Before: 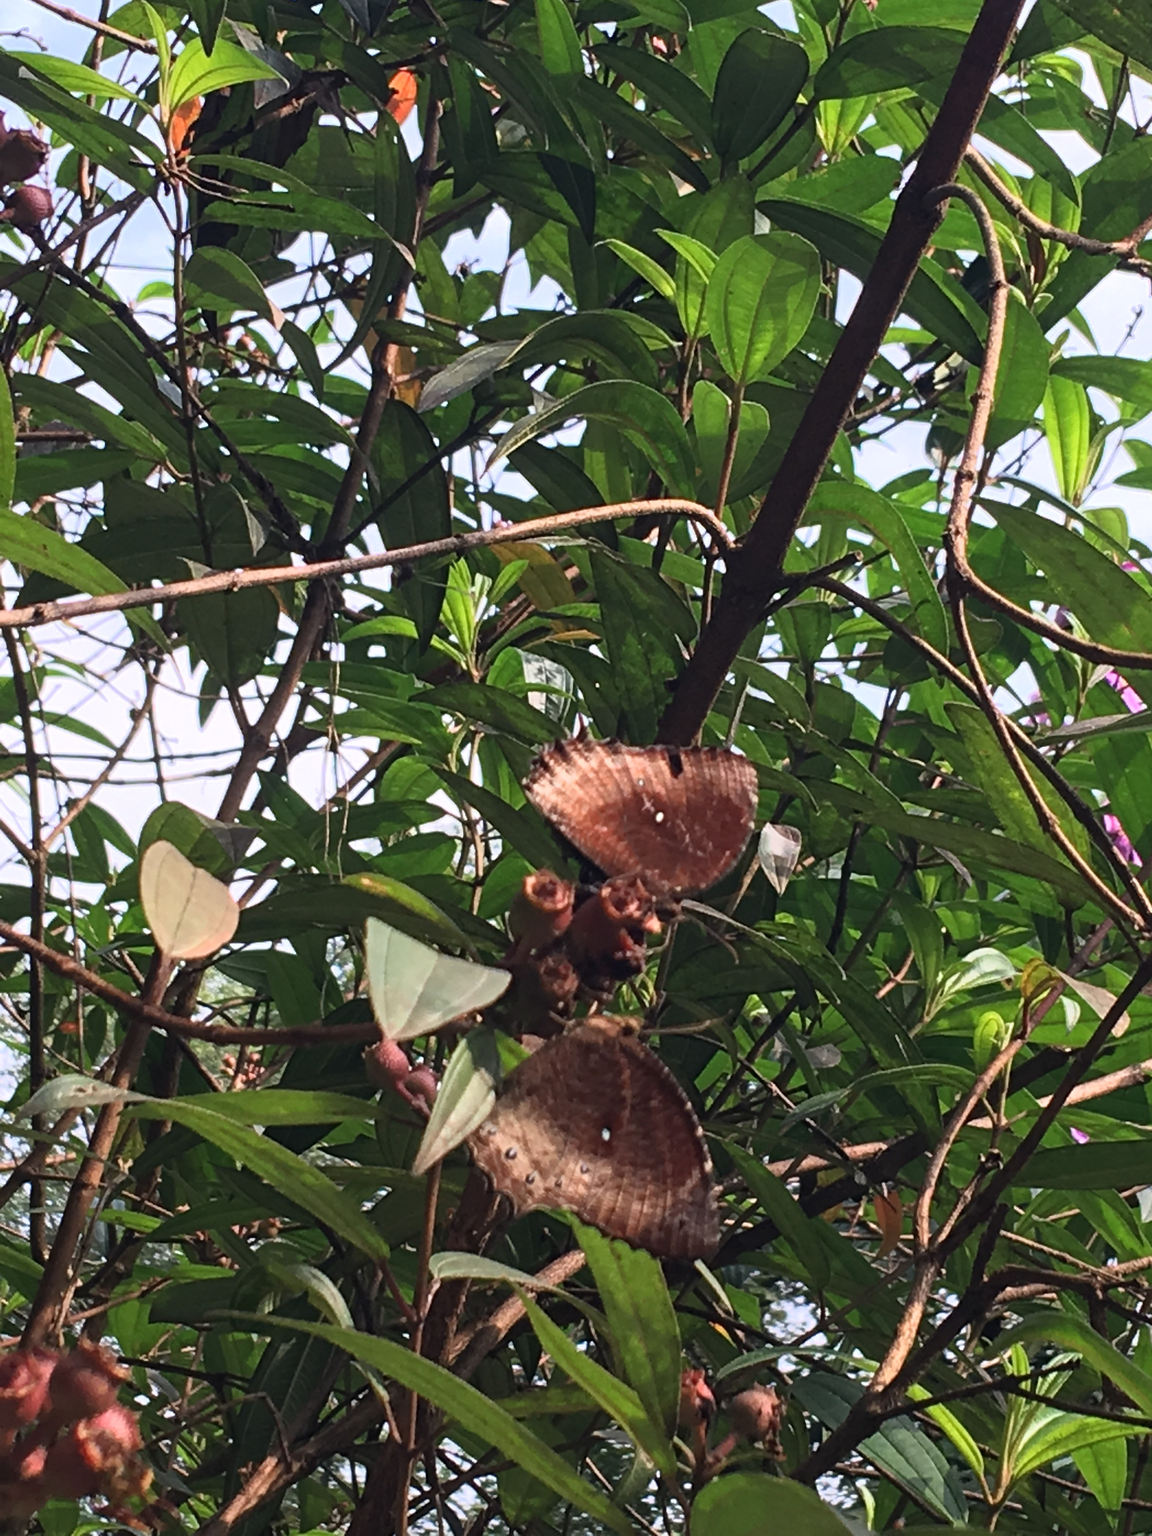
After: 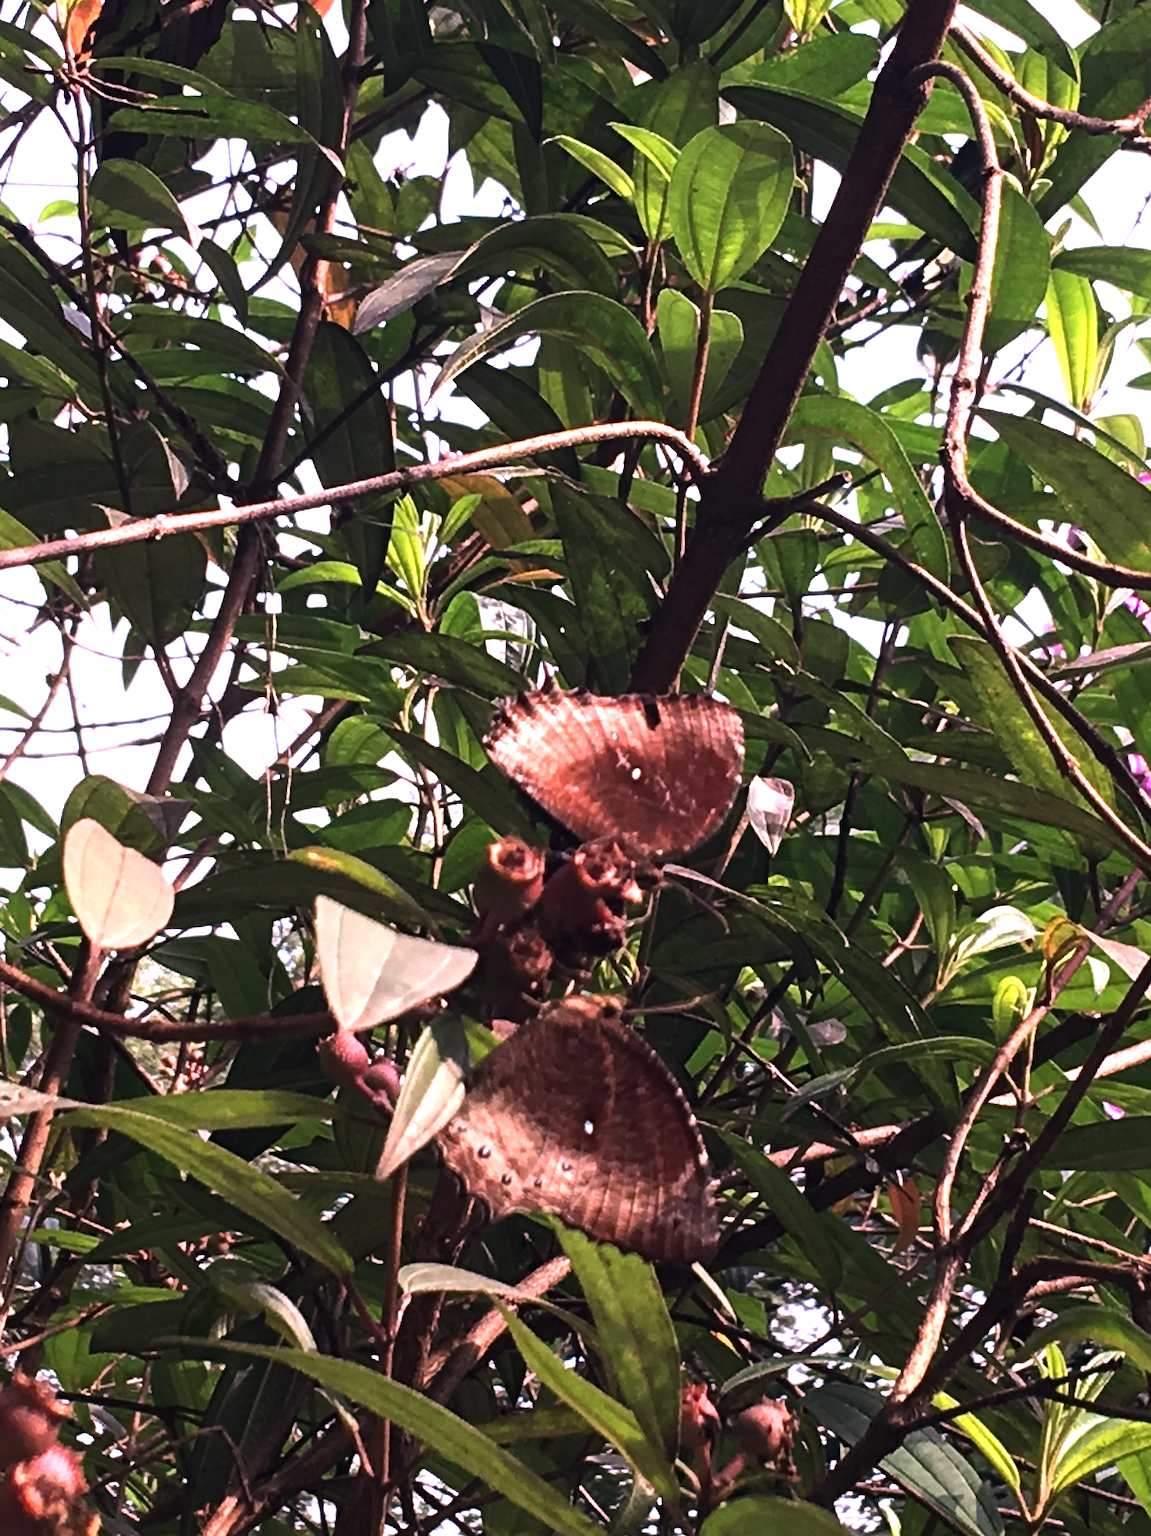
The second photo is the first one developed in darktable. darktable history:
crop and rotate: angle 1.96°, left 5.673%, top 5.673%
white balance: red 1.188, blue 1.11
tone equalizer: -8 EV -0.75 EV, -7 EV -0.7 EV, -6 EV -0.6 EV, -5 EV -0.4 EV, -3 EV 0.4 EV, -2 EV 0.6 EV, -1 EV 0.7 EV, +0 EV 0.75 EV, edges refinement/feathering 500, mask exposure compensation -1.57 EV, preserve details no
